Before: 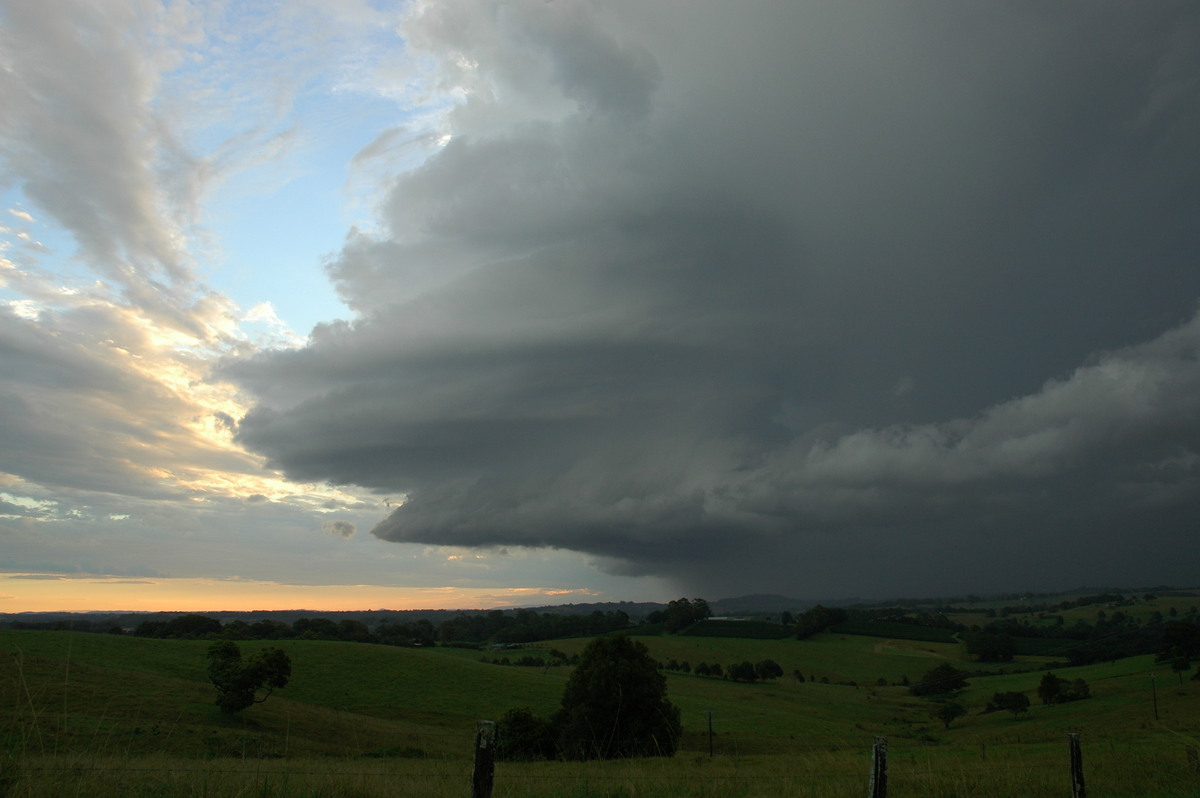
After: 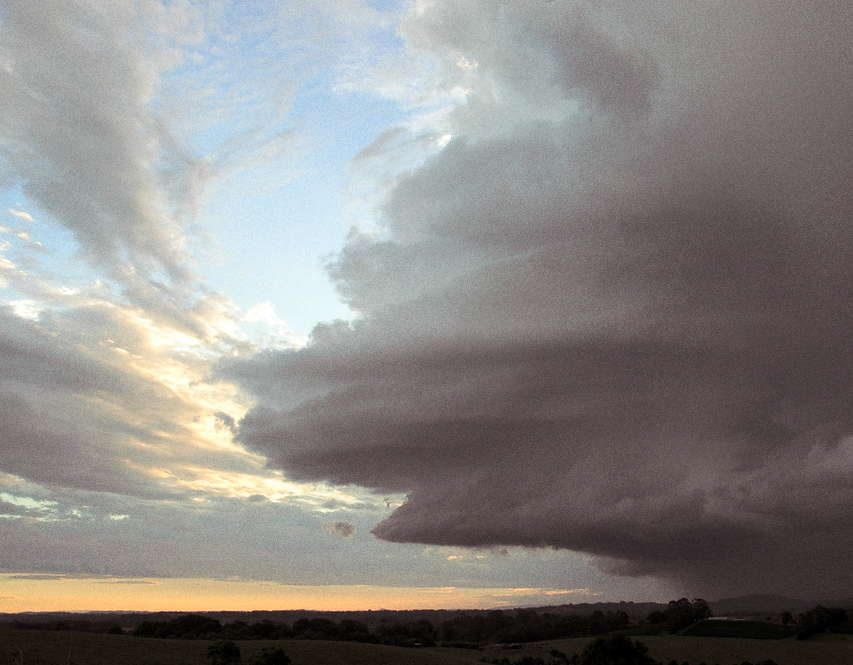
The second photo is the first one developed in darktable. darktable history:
local contrast: highlights 100%, shadows 100%, detail 120%, midtone range 0.2
split-toning: shadows › saturation 0.24, highlights › hue 54°, highlights › saturation 0.24
grain: coarseness 0.47 ISO
contrast brightness saturation: contrast 0.14
crop: right 28.885%, bottom 16.626%
